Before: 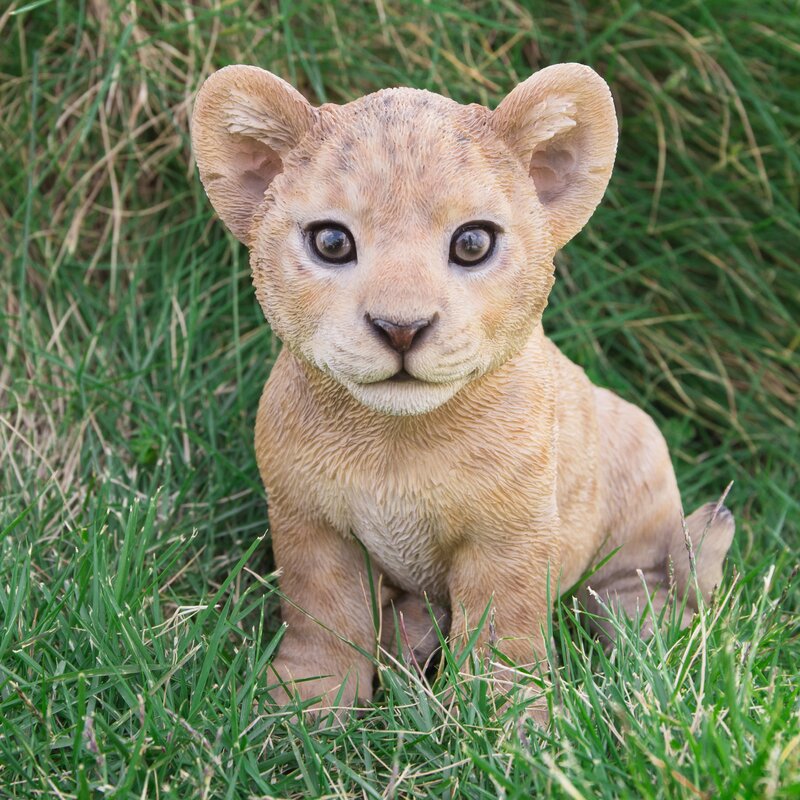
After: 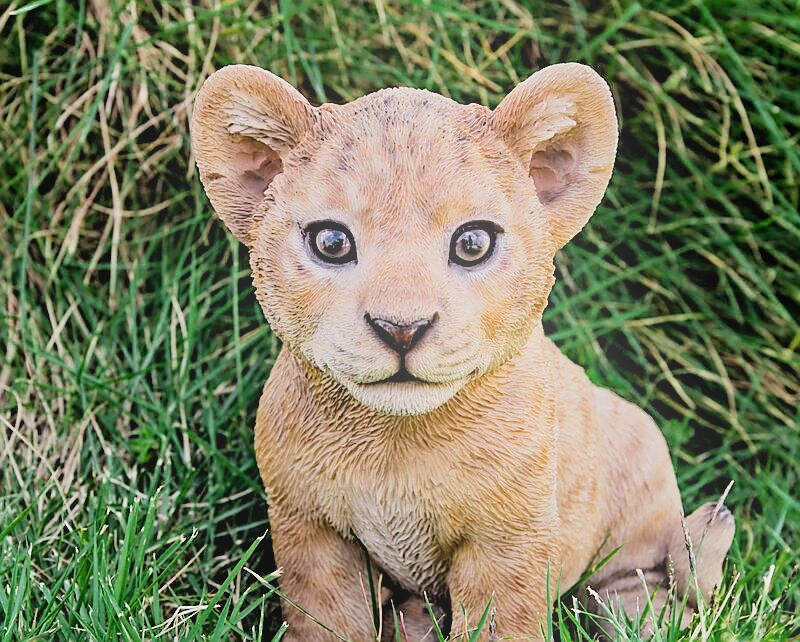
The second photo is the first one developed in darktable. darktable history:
sharpen: radius 1.4, amount 1.25, threshold 0.7
bloom: on, module defaults
crop: bottom 19.644%
filmic rgb: black relative exposure -4.14 EV, white relative exposure 5.1 EV, hardness 2.11, contrast 1.165
shadows and highlights: soften with gaussian
contrast equalizer: y [[0.511, 0.558, 0.631, 0.632, 0.559, 0.512], [0.5 ×6], [0.507, 0.559, 0.627, 0.644, 0.647, 0.647], [0 ×6], [0 ×6]]
color balance rgb: perceptual saturation grading › global saturation 30%, global vibrance 10%
